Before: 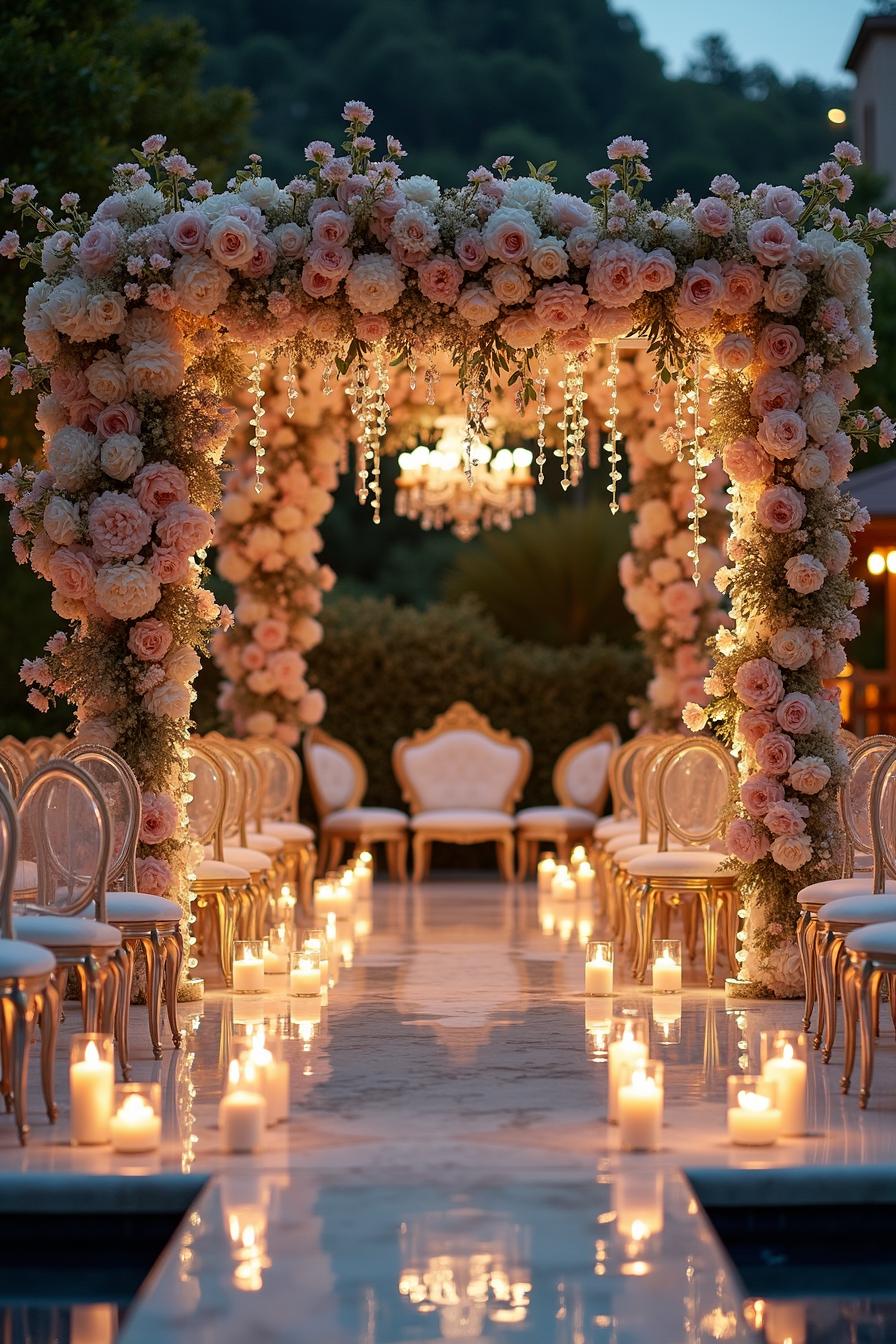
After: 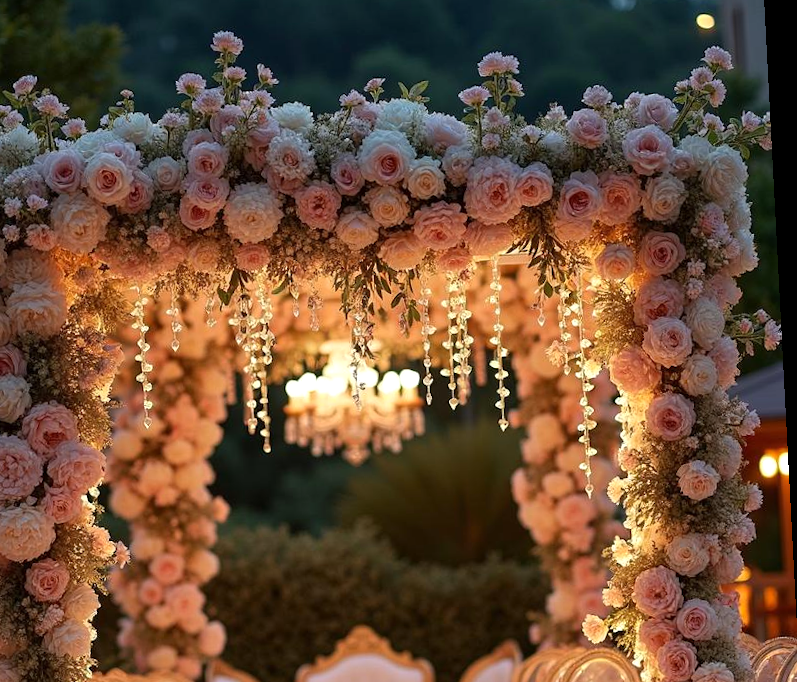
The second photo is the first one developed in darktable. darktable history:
crop and rotate: left 11.812%, bottom 42.776%
exposure: exposure 0.2 EV, compensate highlight preservation false
rotate and perspective: rotation -3°, crop left 0.031, crop right 0.968, crop top 0.07, crop bottom 0.93
